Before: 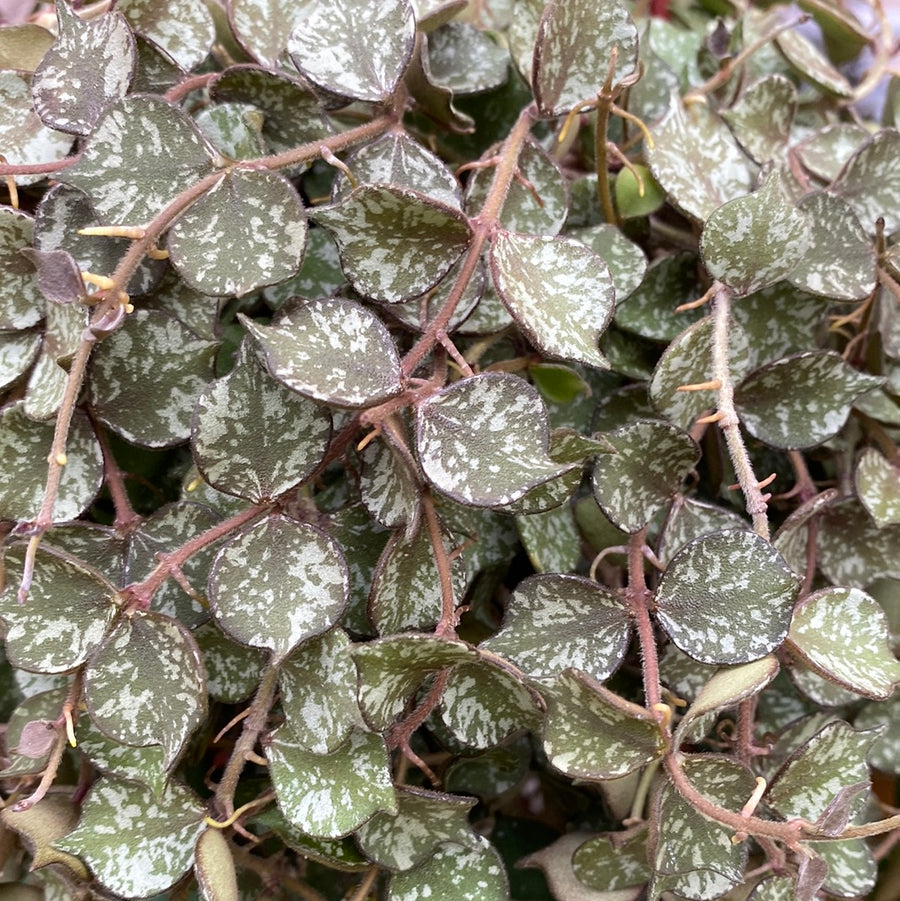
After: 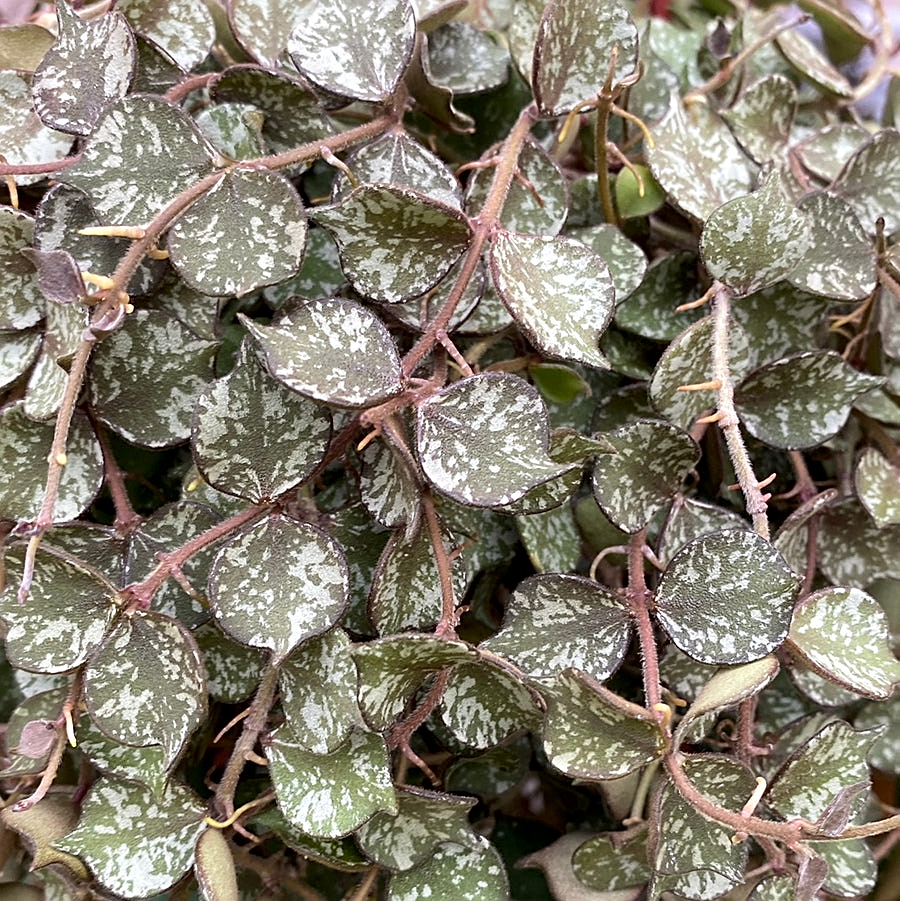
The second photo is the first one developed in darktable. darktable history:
local contrast: mode bilateral grid, contrast 19, coarseness 49, detail 128%, midtone range 0.2
sharpen: on, module defaults
